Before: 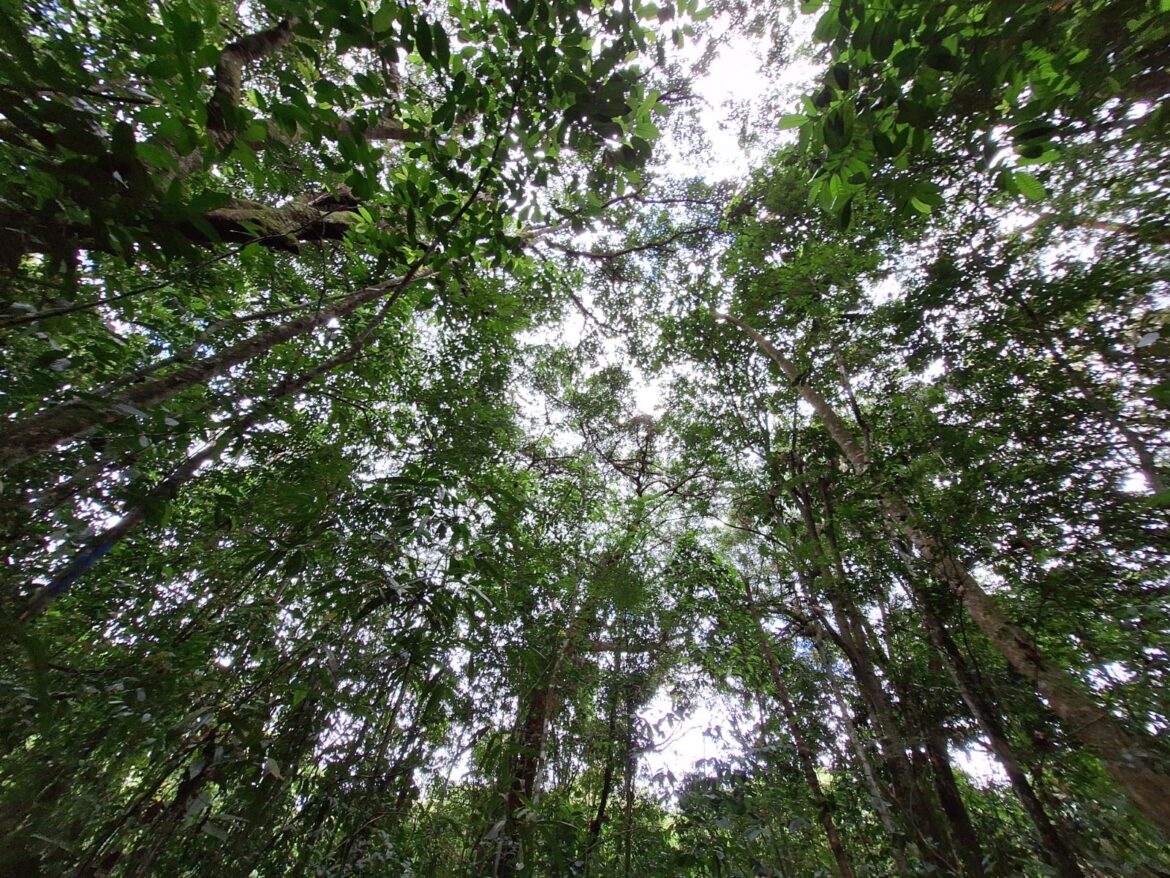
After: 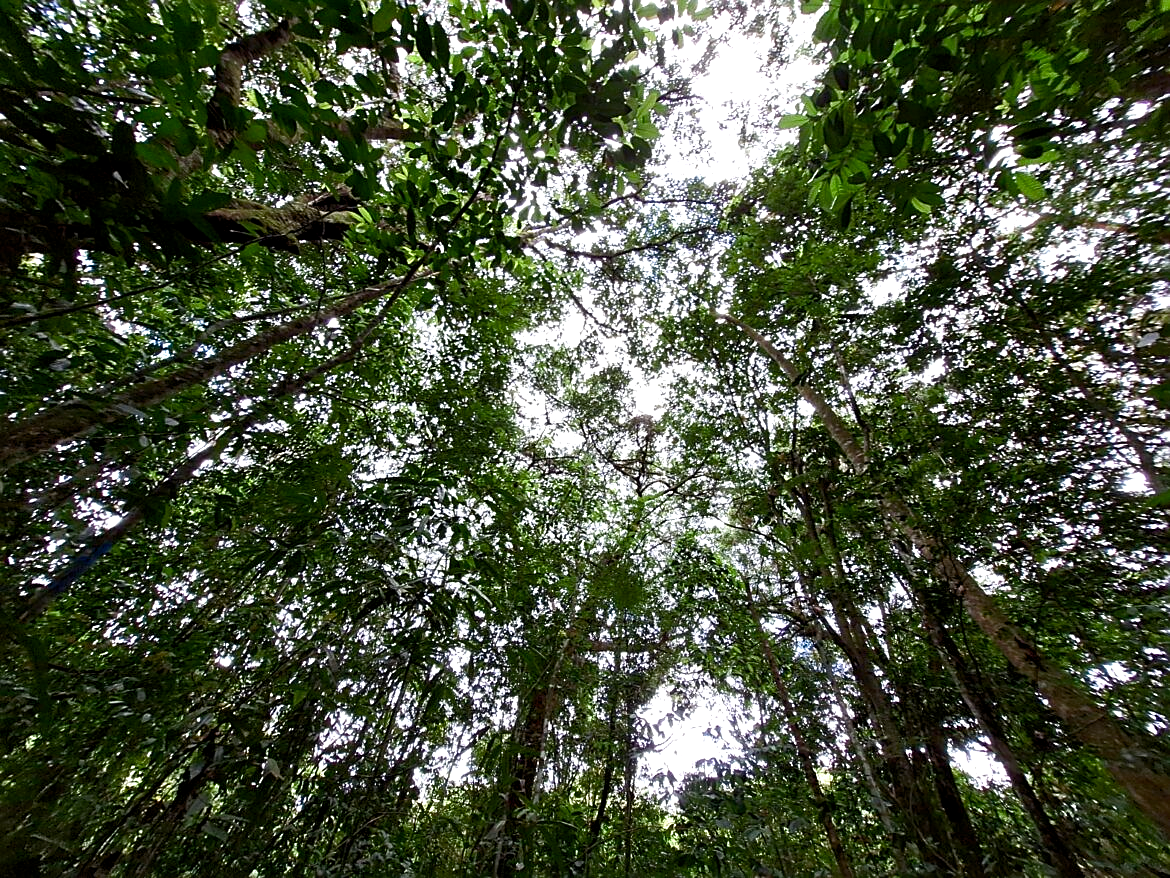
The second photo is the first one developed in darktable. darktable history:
sharpen: on, module defaults
color balance rgb: global offset › luminance -0.467%, linear chroma grading › shadows -7.836%, linear chroma grading › global chroma 9.838%, perceptual saturation grading › global saturation 20%, perceptual saturation grading › highlights -49.091%, perceptual saturation grading › shadows 25.094%, perceptual brilliance grading › global brilliance 14.837%, perceptual brilliance grading › shadows -35.462%
